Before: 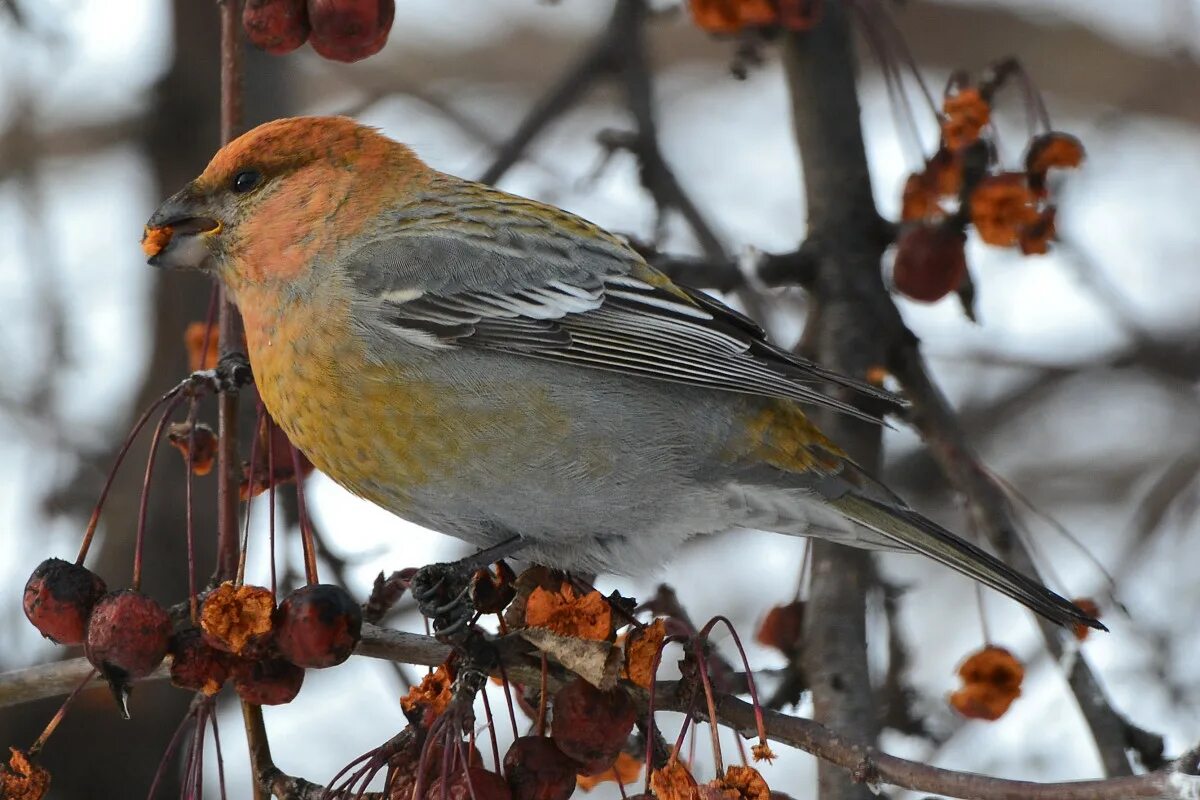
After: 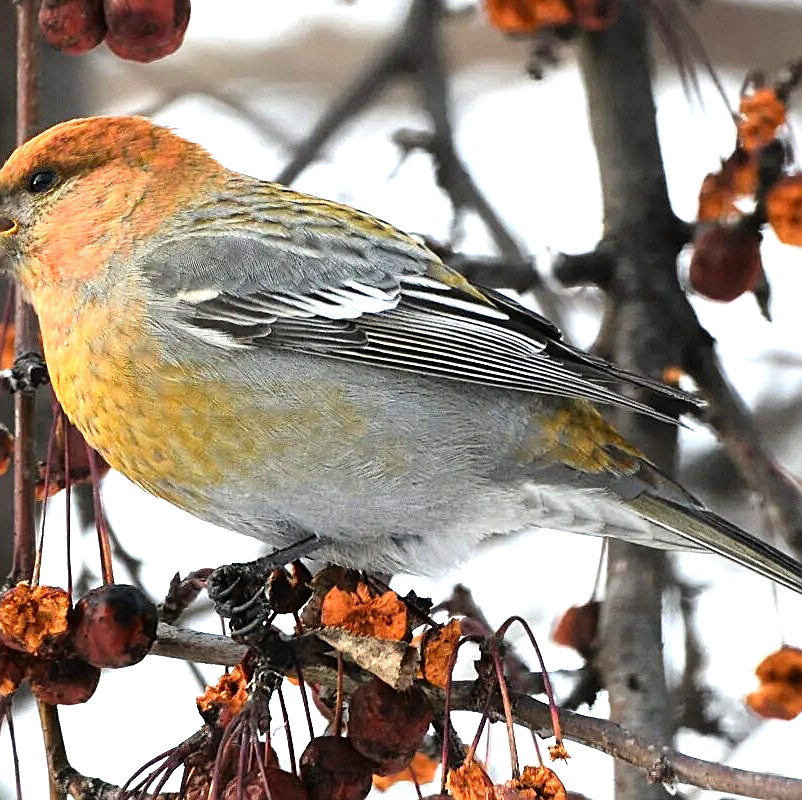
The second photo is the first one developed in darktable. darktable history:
crop: left 17.059%, right 16.102%
tone equalizer: -8 EV -1.1 EV, -7 EV -0.995 EV, -6 EV -0.842 EV, -5 EV -0.58 EV, -3 EV 0.604 EV, -2 EV 0.866 EV, -1 EV 1.01 EV, +0 EV 1.08 EV
sharpen: on, module defaults
exposure: exposure 0.371 EV, compensate highlight preservation false
